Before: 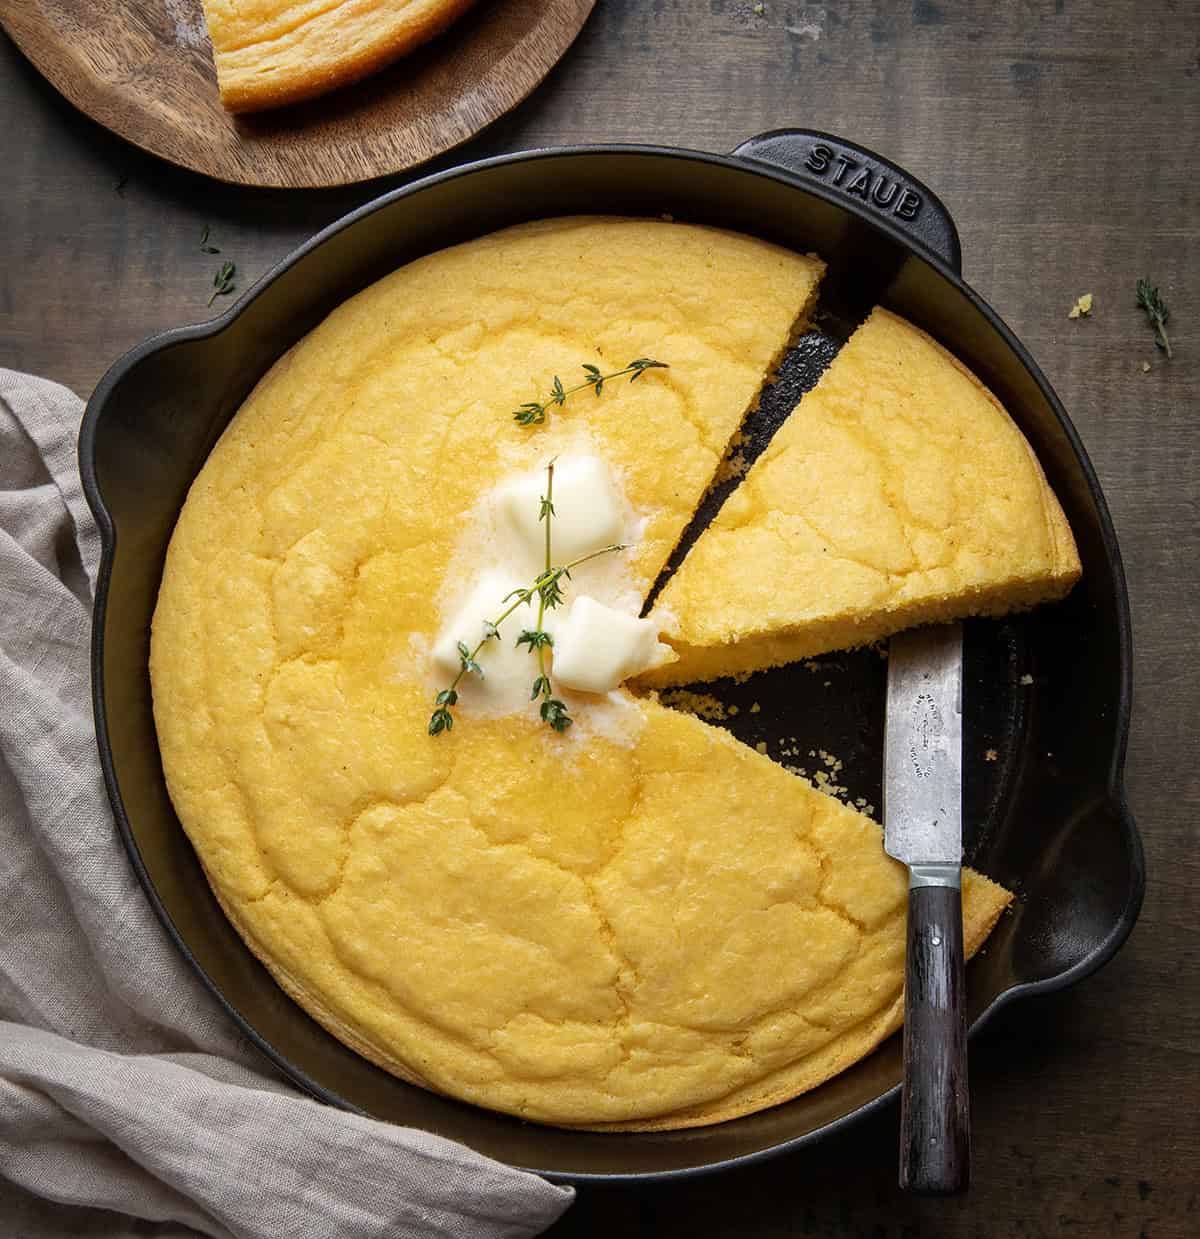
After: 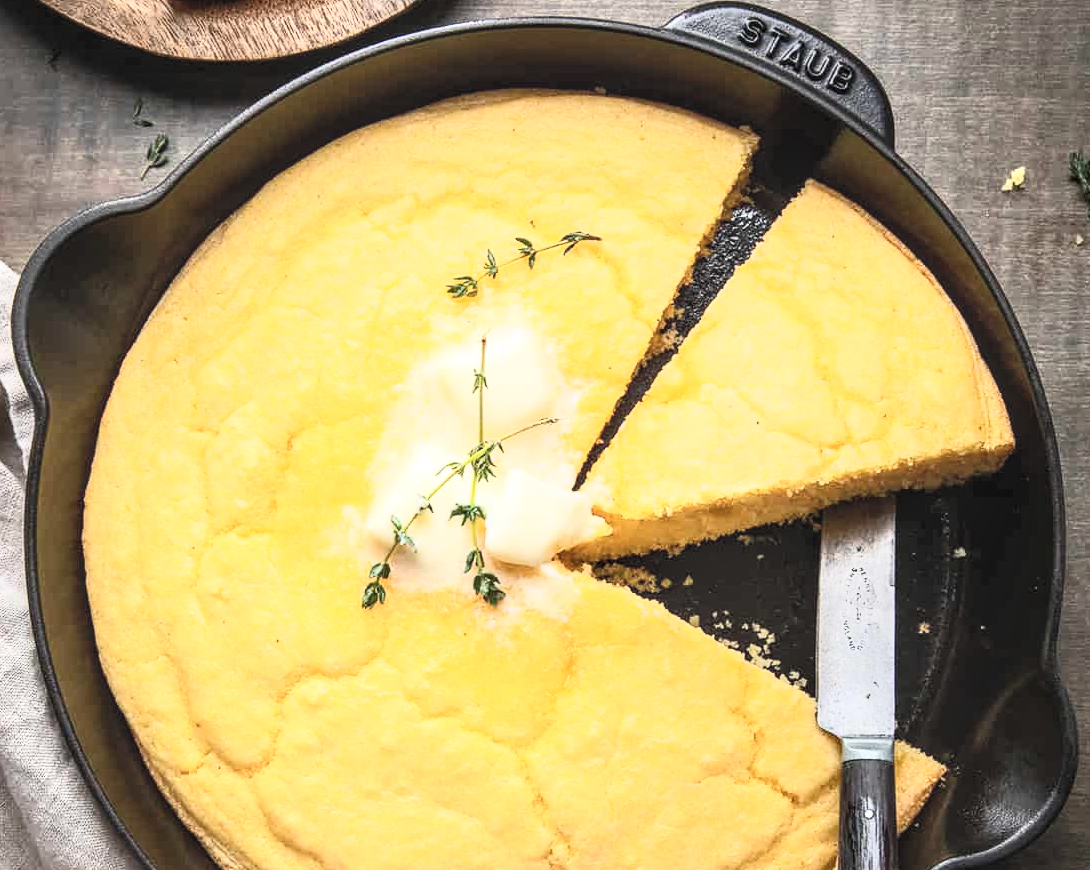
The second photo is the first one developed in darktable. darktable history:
local contrast: on, module defaults
crop: left 5.596%, top 10.314%, right 3.534%, bottom 19.395%
exposure: black level correction 0, exposure 0.2 EV, compensate exposure bias true, compensate highlight preservation false
contrast brightness saturation: contrast 0.43, brightness 0.56, saturation -0.19
